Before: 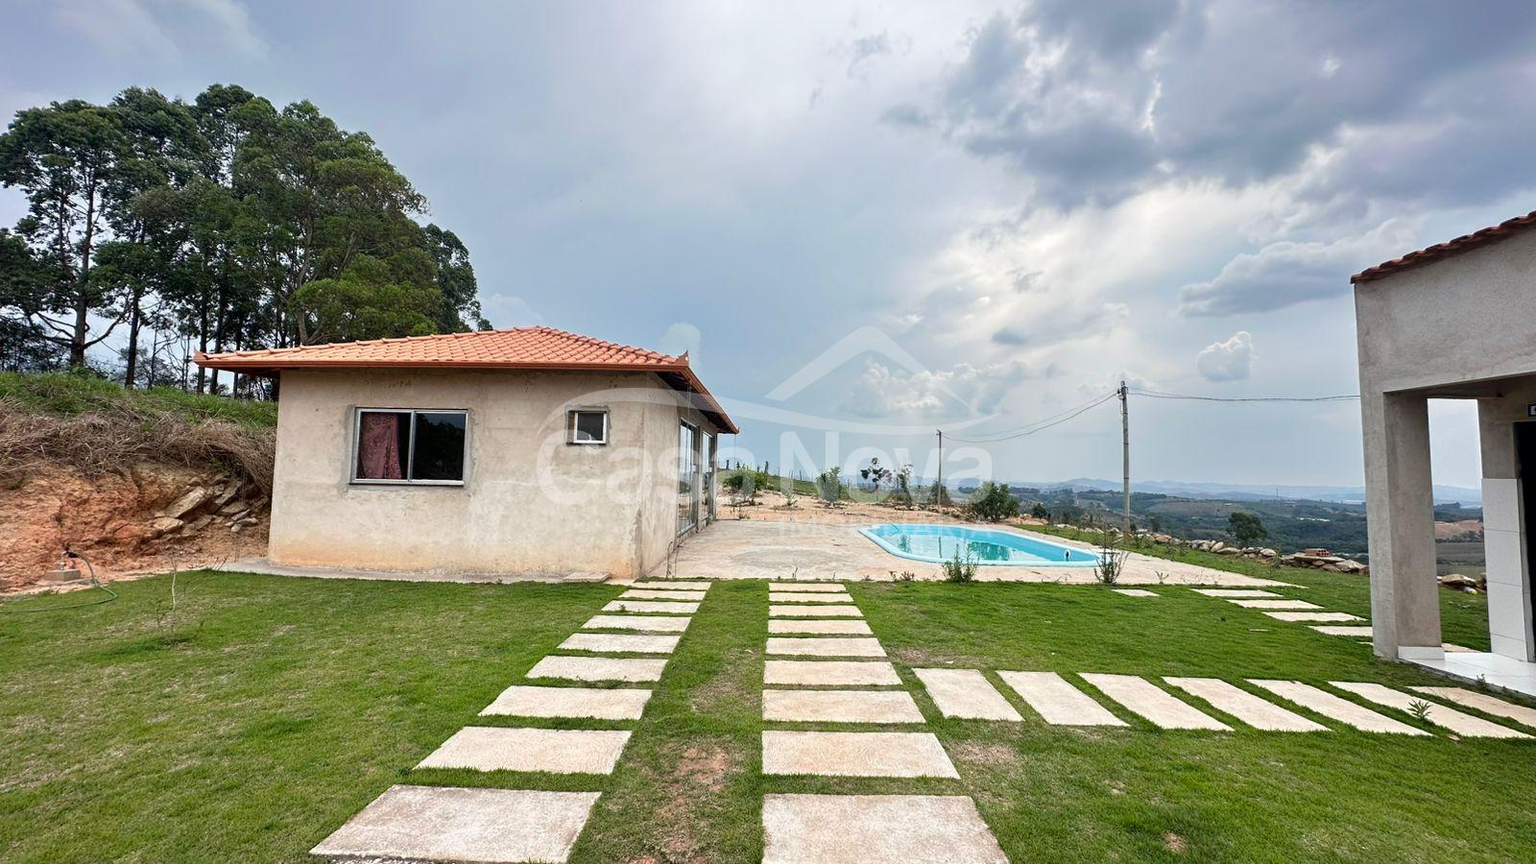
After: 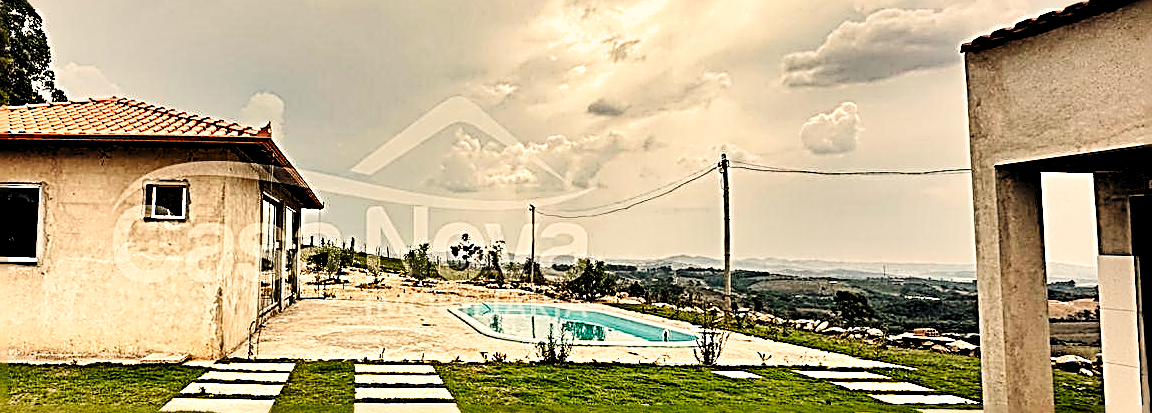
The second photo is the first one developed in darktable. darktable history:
white balance: red 1.138, green 0.996, blue 0.812
crop and rotate: left 27.938%, top 27.046%, bottom 27.046%
color correction: highlights a* 3.84, highlights b* 5.07
shadows and highlights: radius 118.69, shadows 42.21, highlights -61.56, soften with gaussian
sharpen: radius 3.158, amount 1.731
base curve: curves: ch0 [(0, 0) (0.036, 0.025) (0.121, 0.166) (0.206, 0.329) (0.605, 0.79) (1, 1)], preserve colors none
rgb levels: levels [[0.034, 0.472, 0.904], [0, 0.5, 1], [0, 0.5, 1]]
